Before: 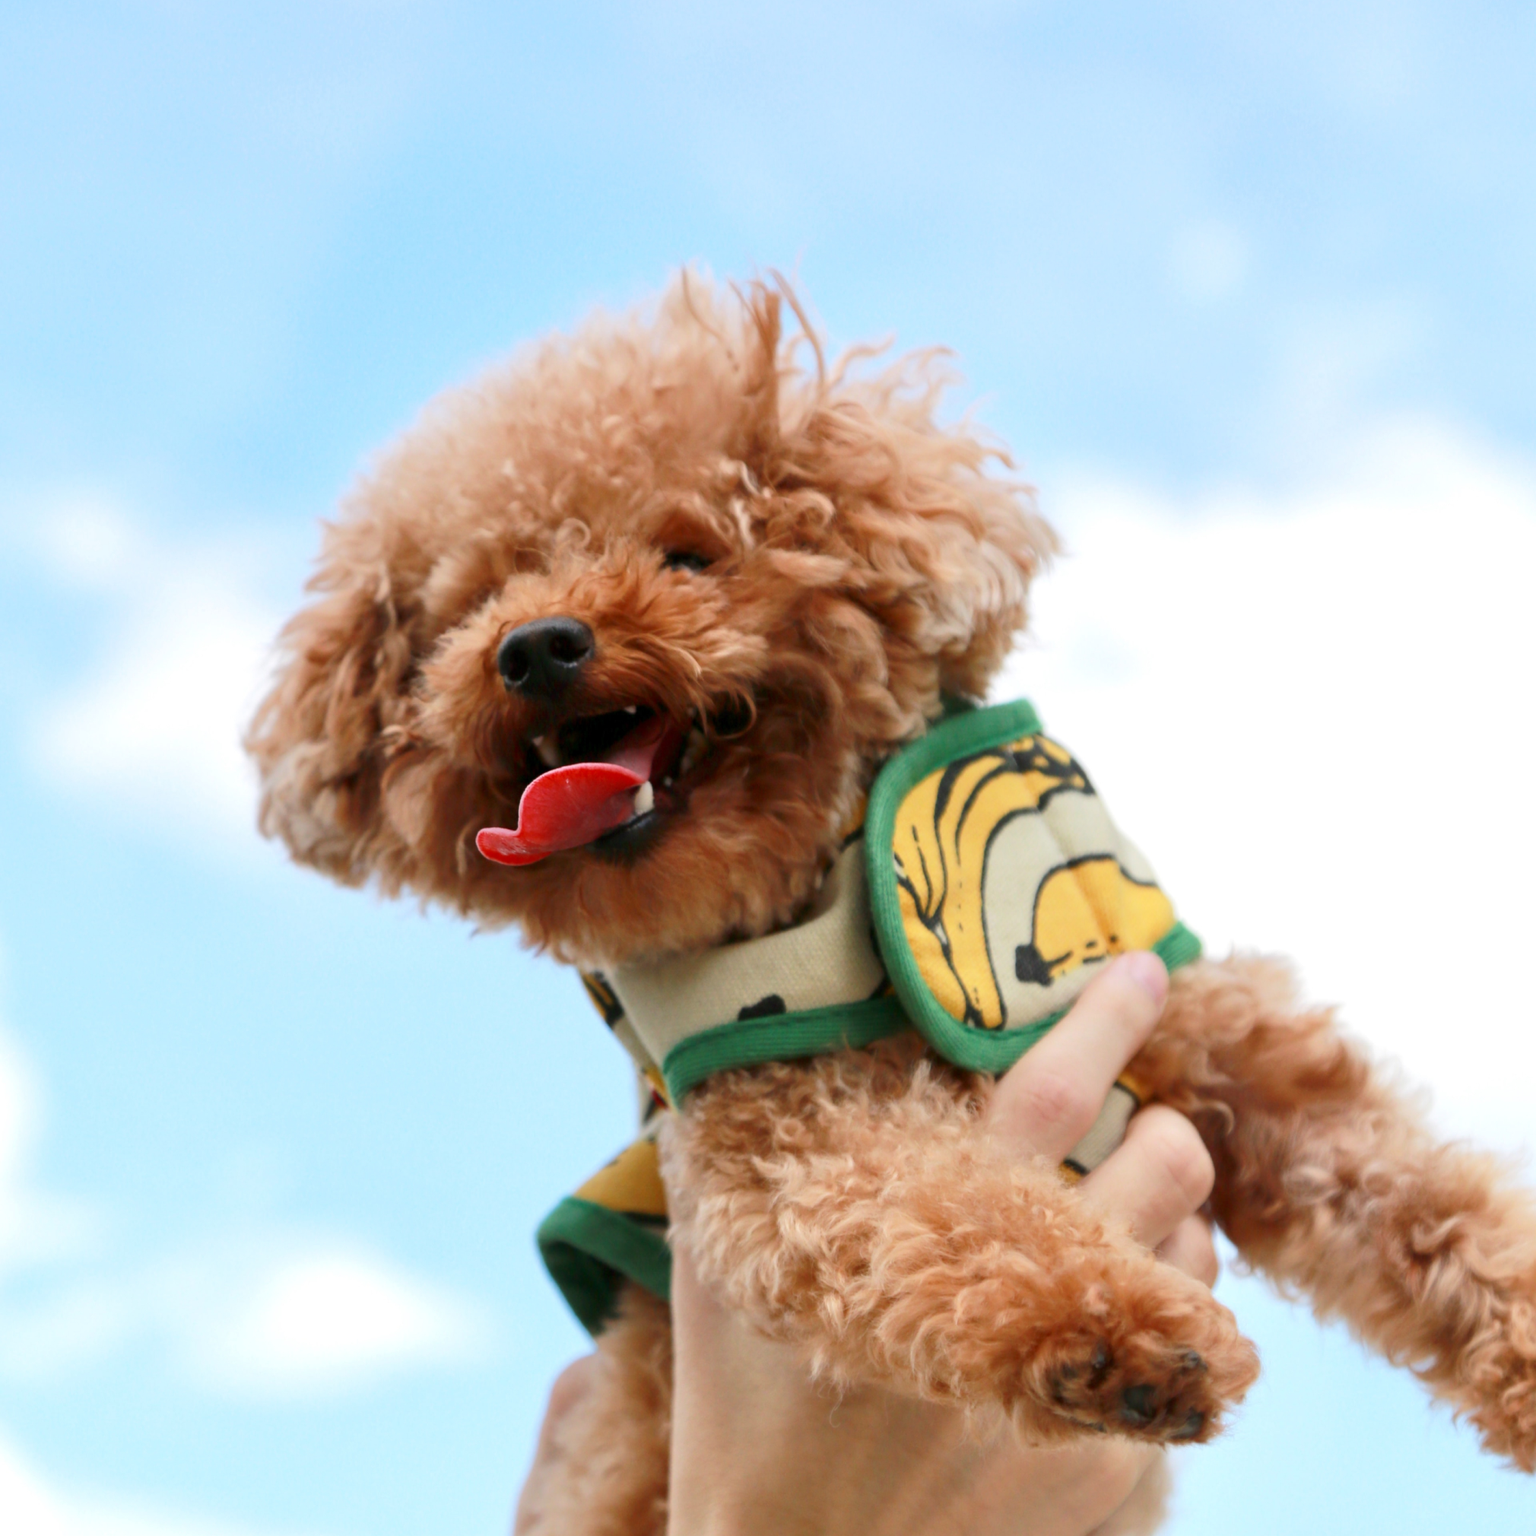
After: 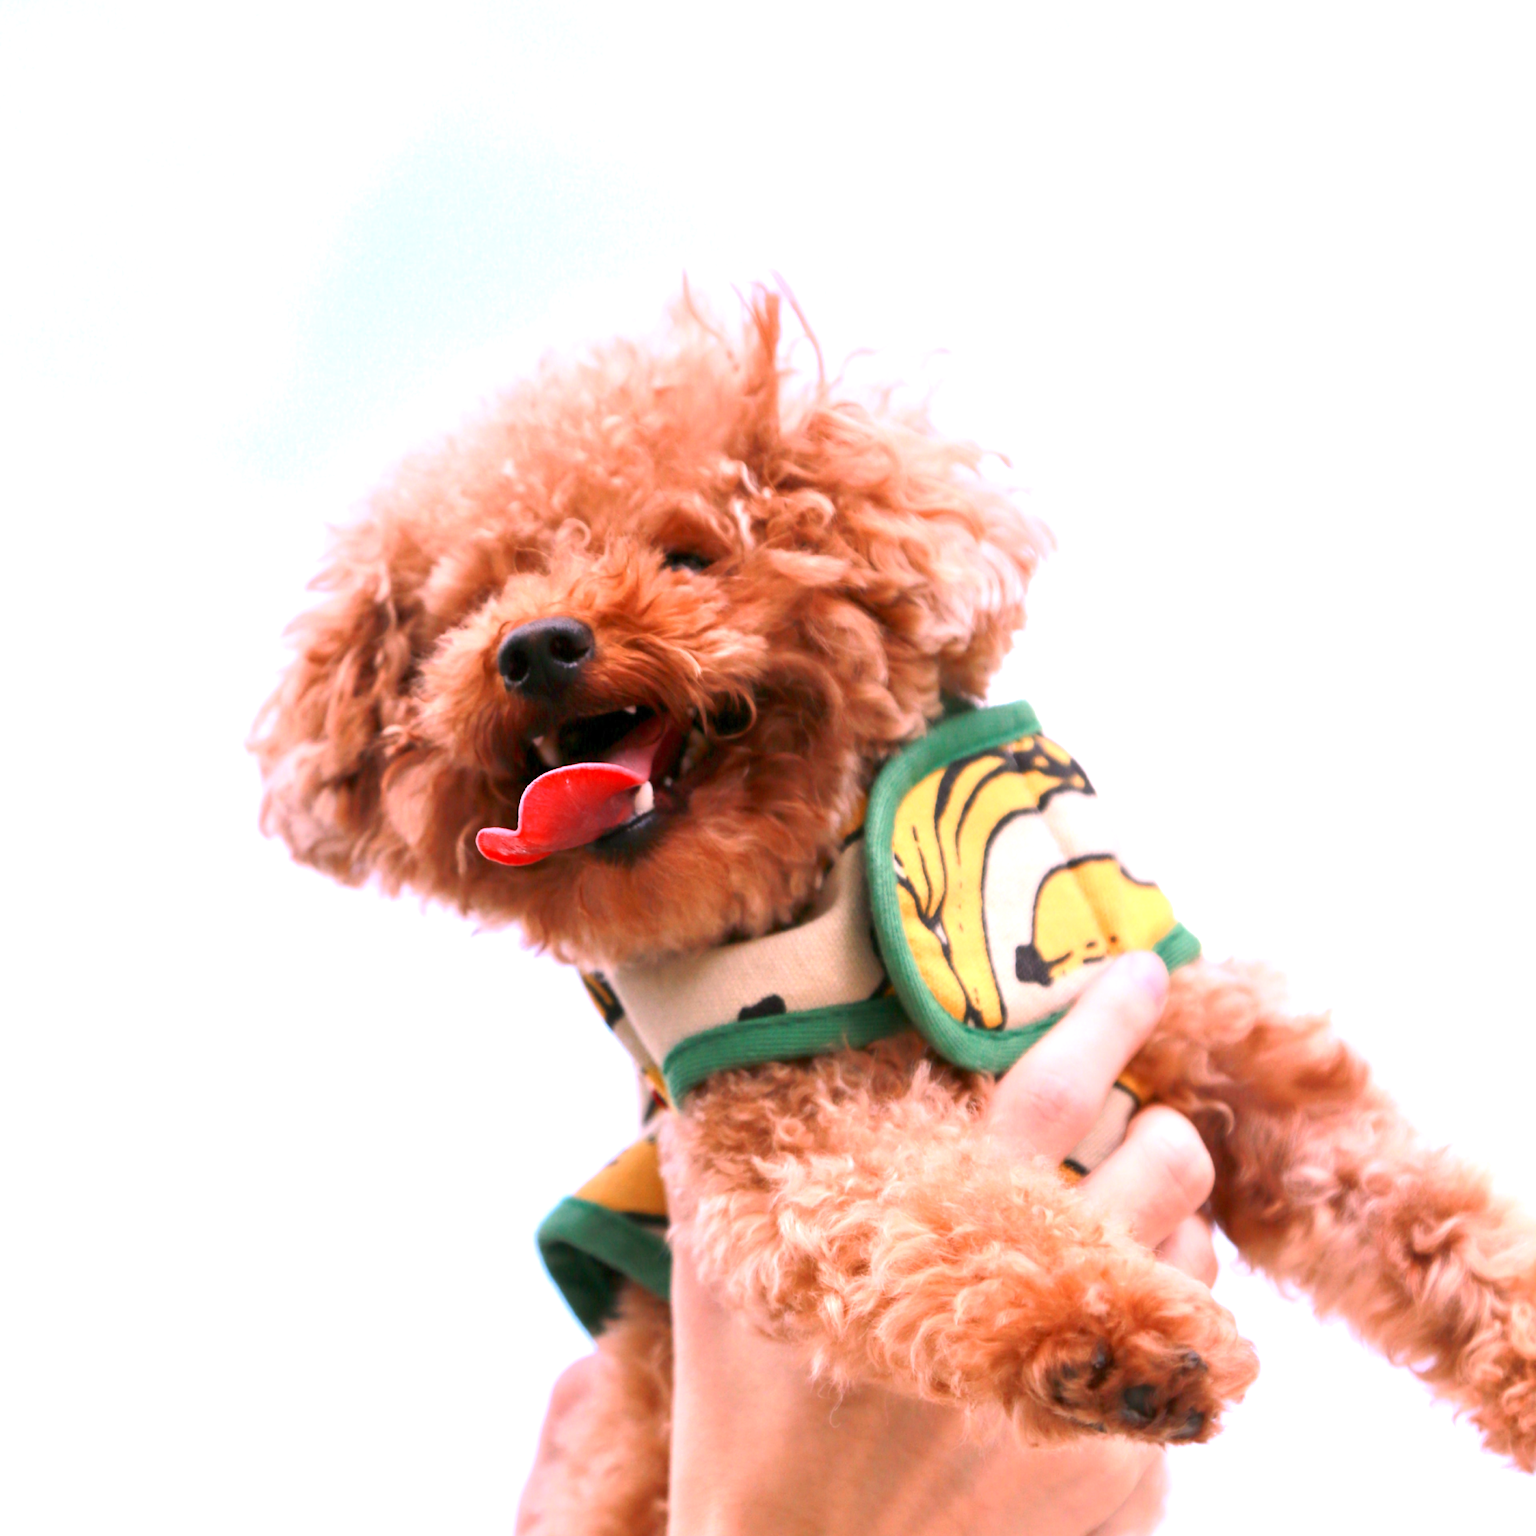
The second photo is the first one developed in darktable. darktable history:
white balance: red 1.188, blue 1.11
exposure: exposure 0.6 EV, compensate highlight preservation false
